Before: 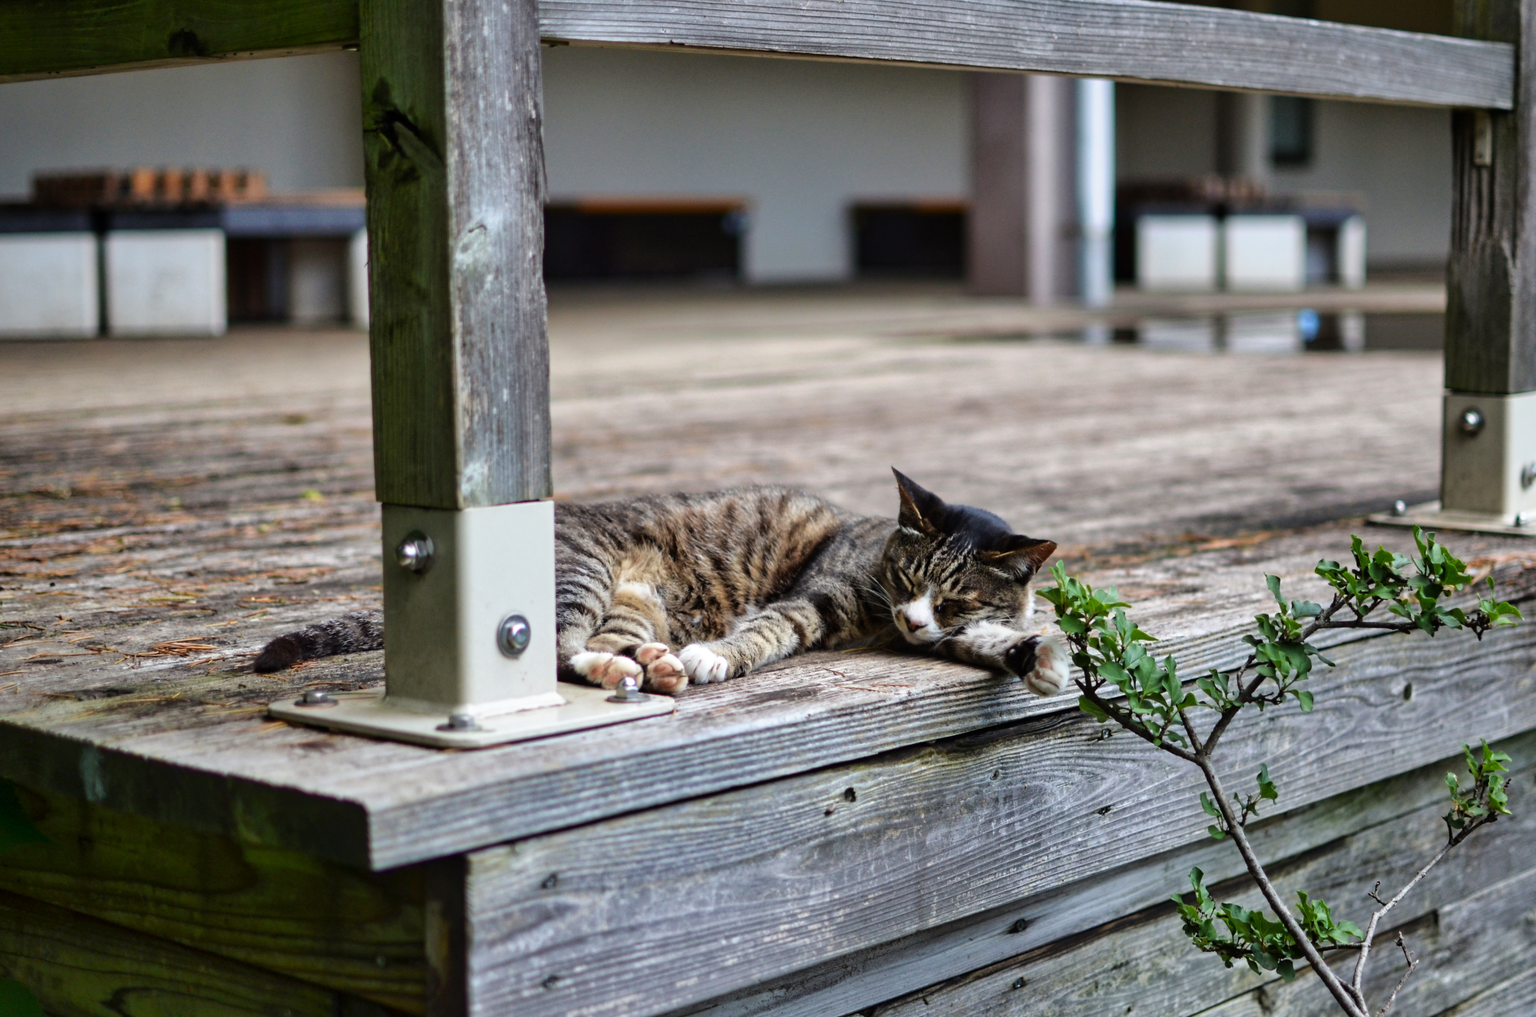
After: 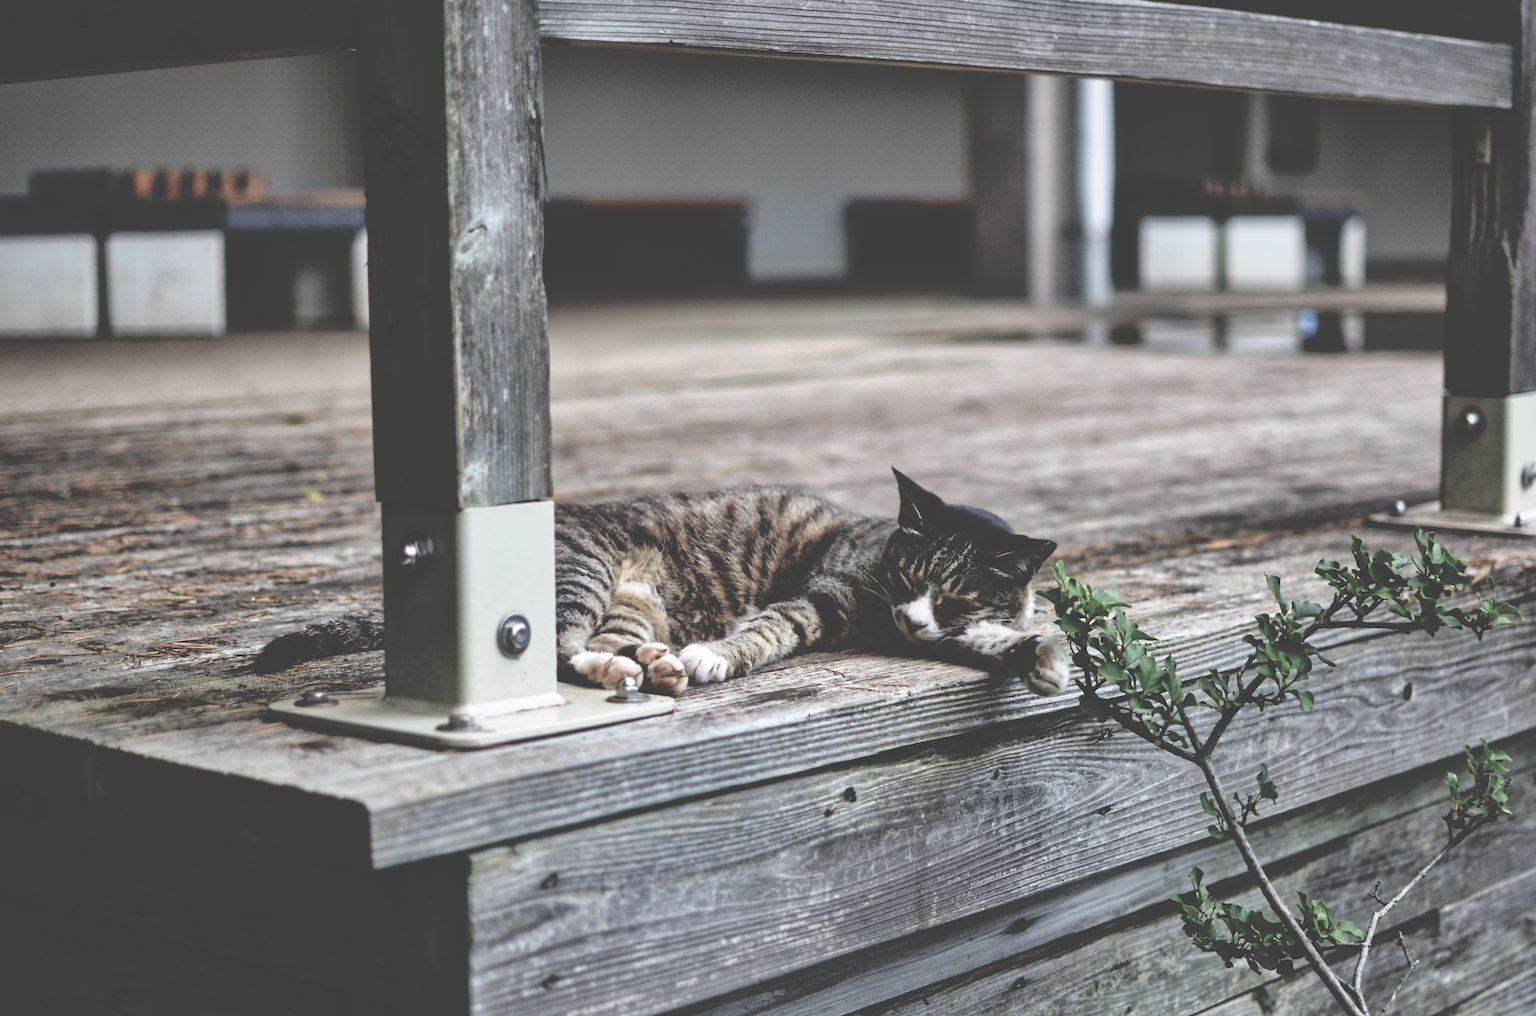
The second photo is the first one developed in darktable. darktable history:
contrast brightness saturation: brightness 0.18, saturation -0.5
base curve: curves: ch0 [(0, 0.02) (0.083, 0.036) (1, 1)], preserve colors none
